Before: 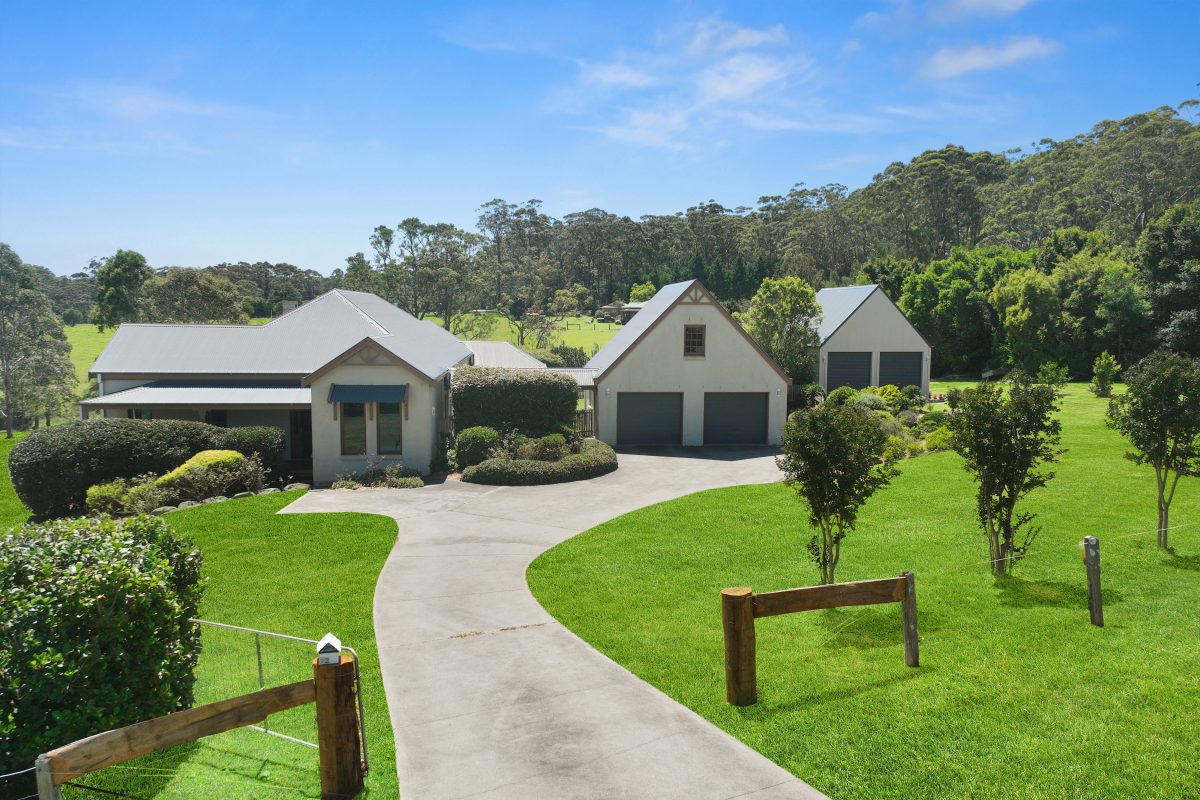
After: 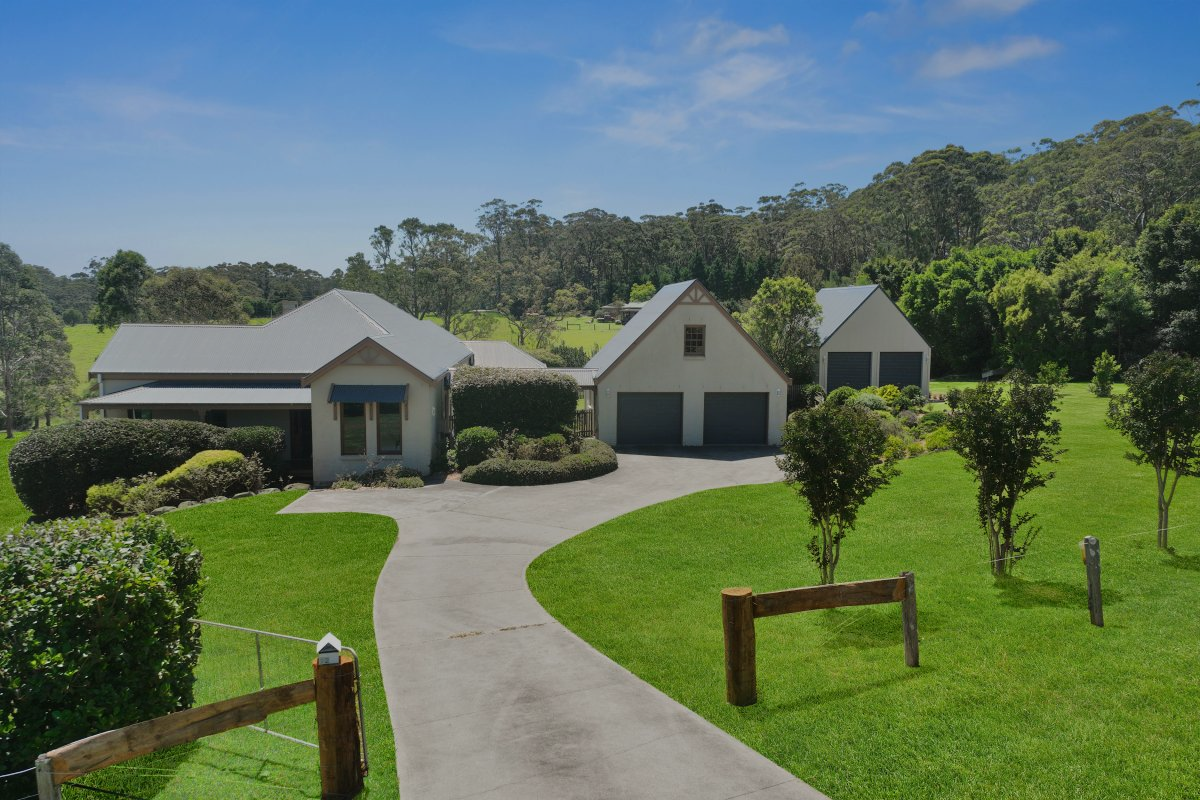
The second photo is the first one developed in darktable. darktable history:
exposure: black level correction 0, exposure 1.199 EV, compensate exposure bias true, compensate highlight preservation false
tone equalizer: -8 EV -1.99 EV, -7 EV -1.96 EV, -6 EV -1.98 EV, -5 EV -1.97 EV, -4 EV -1.96 EV, -3 EV -1.99 EV, -2 EV -1.97 EV, -1 EV -1.62 EV, +0 EV -1.99 EV
